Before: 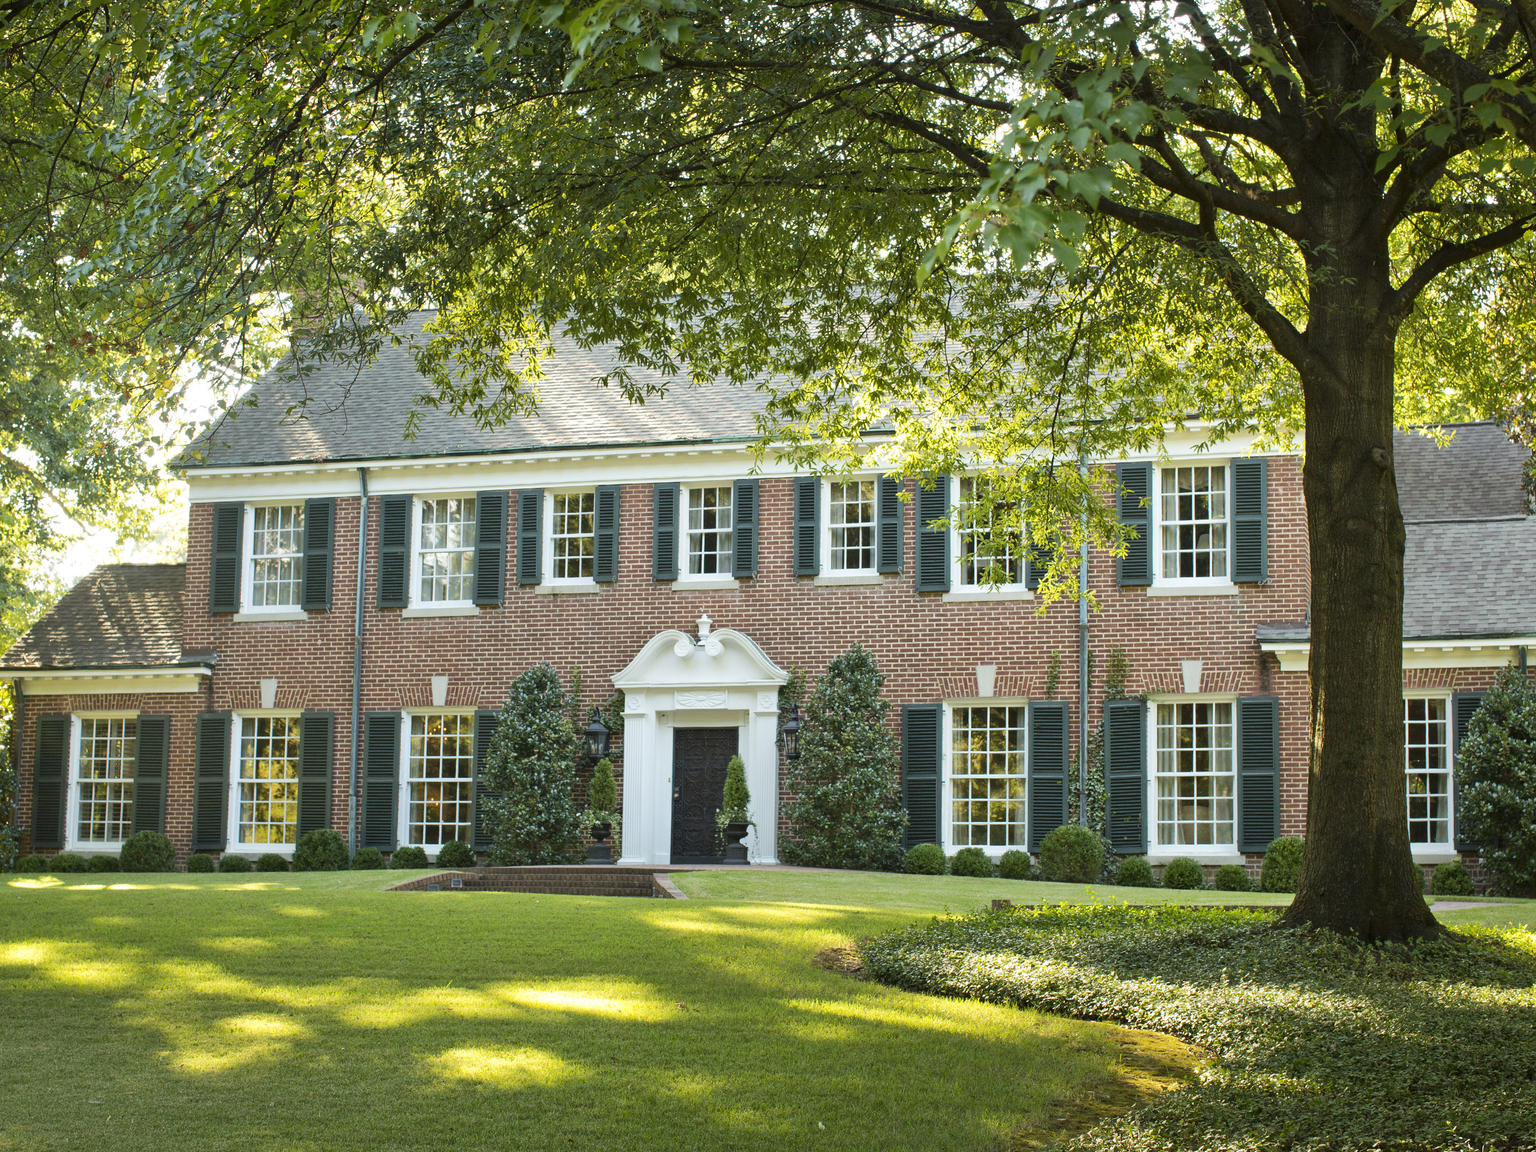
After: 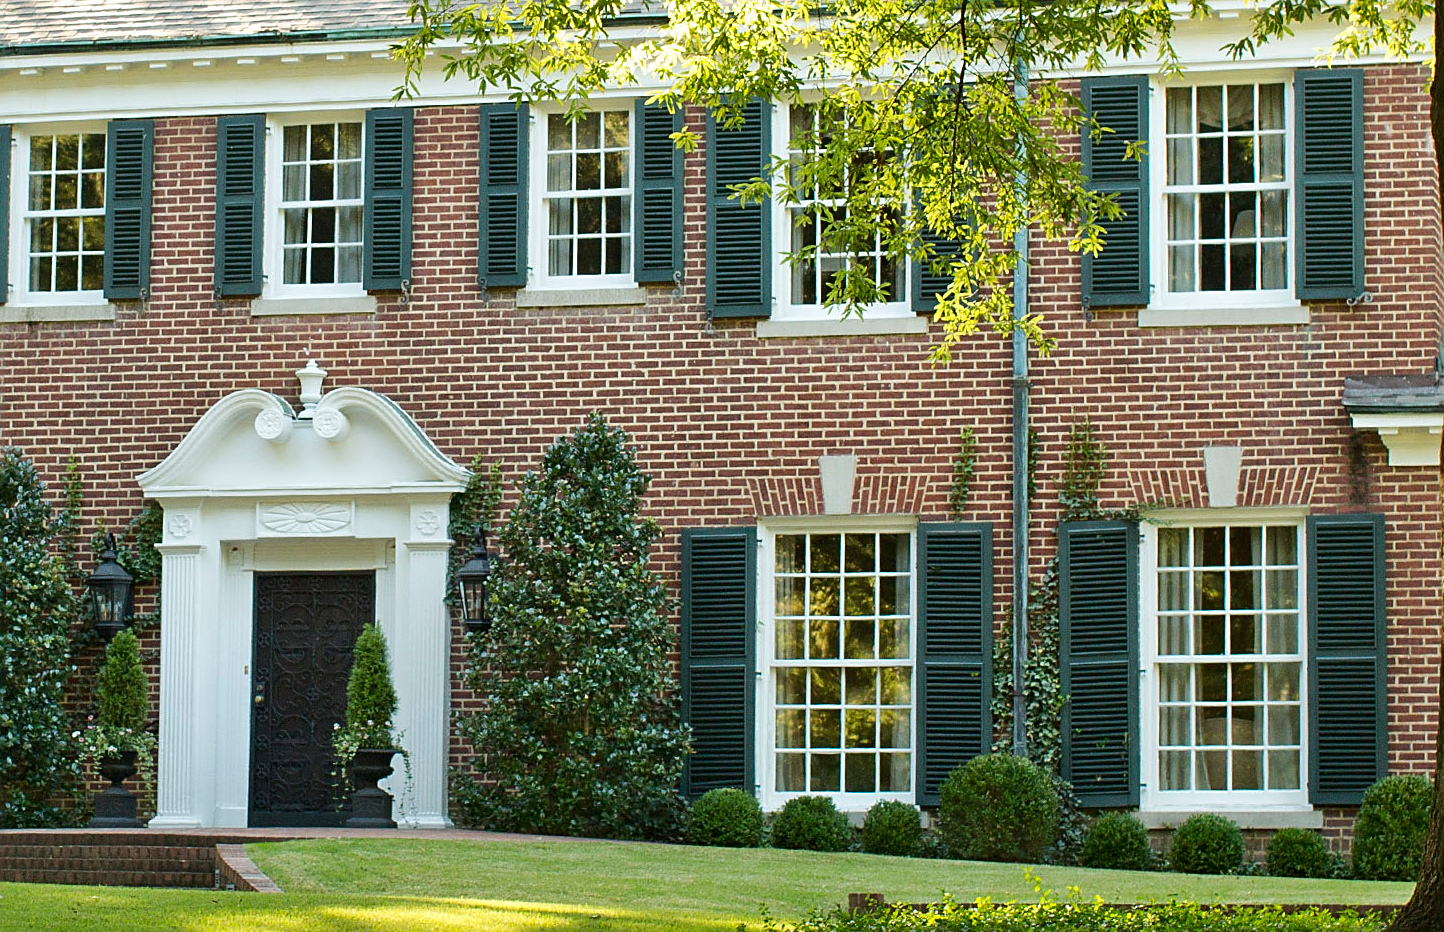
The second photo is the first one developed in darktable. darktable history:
crop: left 35.03%, top 36.625%, right 14.663%, bottom 20.057%
sharpen: on, module defaults
contrast brightness saturation: brightness -0.09
